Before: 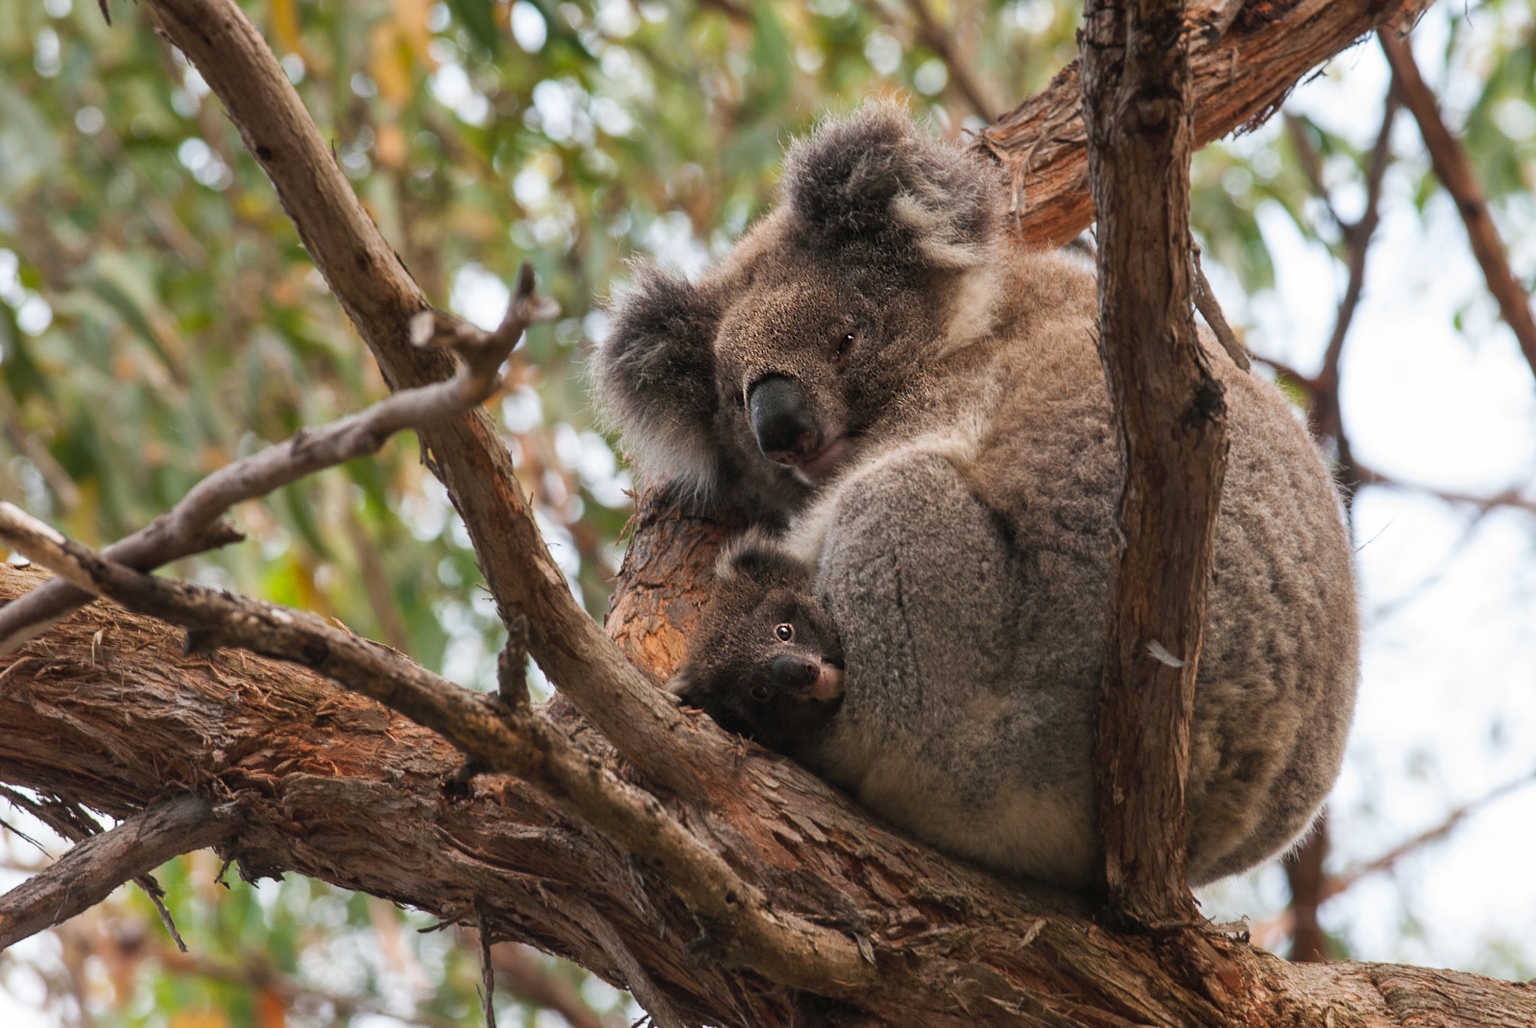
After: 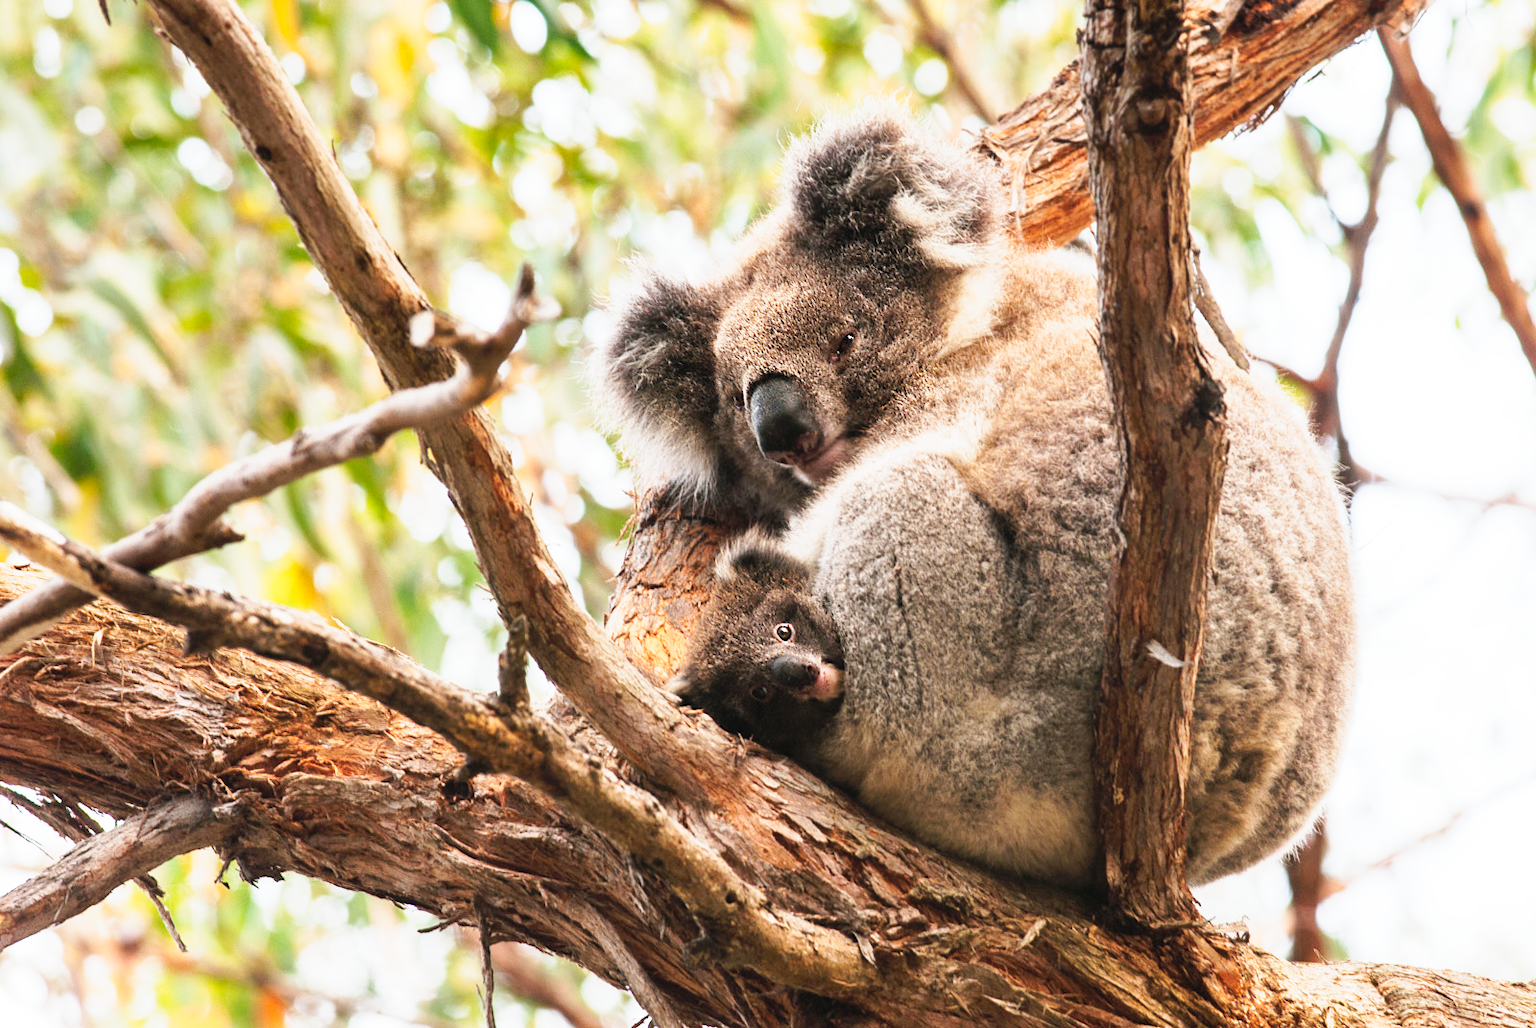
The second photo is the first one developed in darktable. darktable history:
tone curve: curves: ch0 [(0, 0) (0.003, 0.004) (0.011, 0.016) (0.025, 0.035) (0.044, 0.062) (0.069, 0.097) (0.1, 0.143) (0.136, 0.205) (0.177, 0.276) (0.224, 0.36) (0.277, 0.461) (0.335, 0.584) (0.399, 0.686) (0.468, 0.783) (0.543, 0.868) (0.623, 0.927) (0.709, 0.96) (0.801, 0.974) (0.898, 0.986) (1, 1)], preserve colors none
